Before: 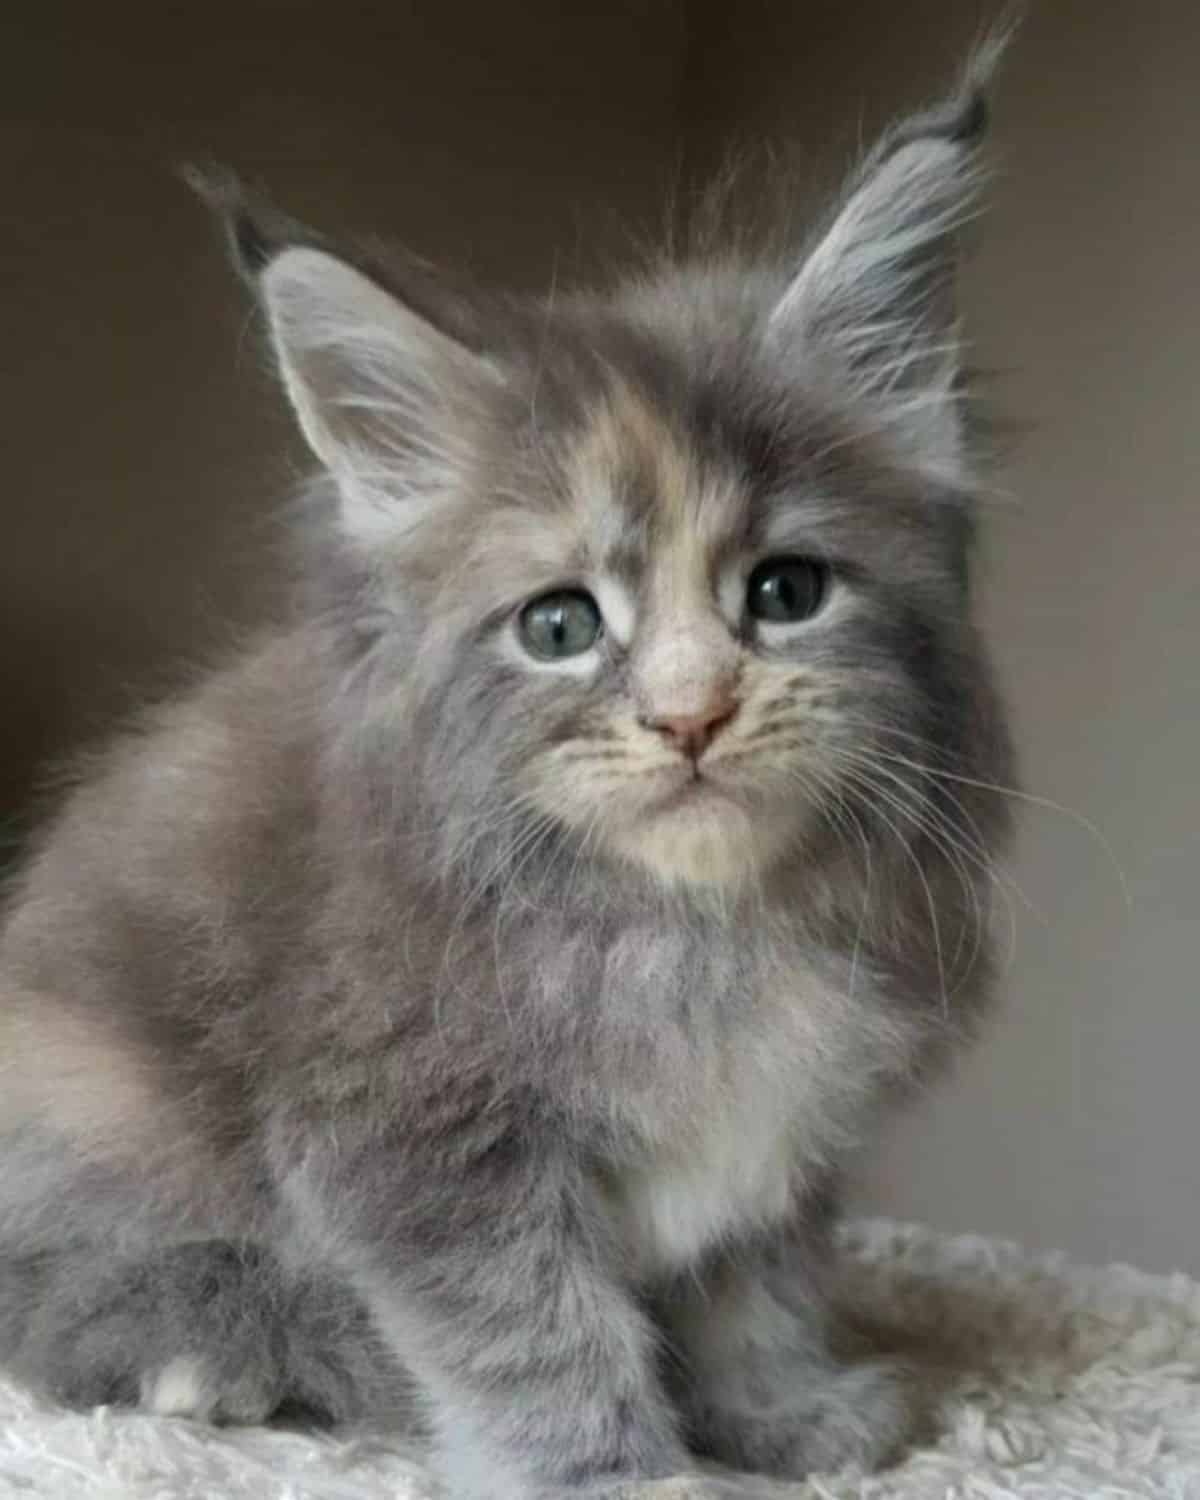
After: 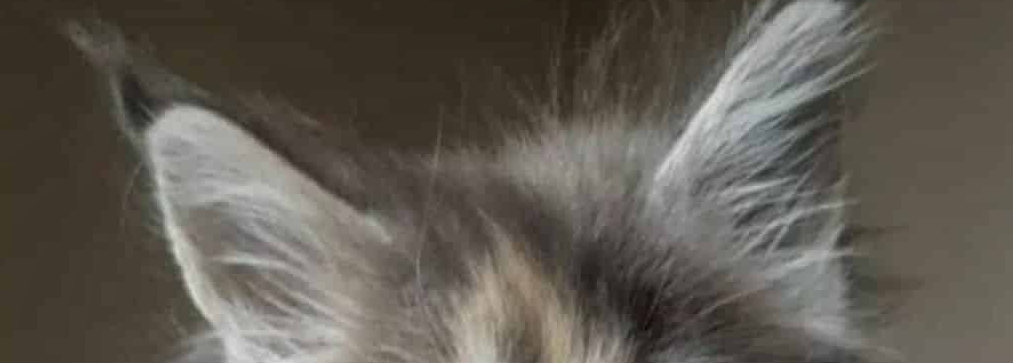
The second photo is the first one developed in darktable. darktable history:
local contrast: on, module defaults
crop and rotate: left 9.637%, top 9.5%, right 5.928%, bottom 66.247%
color correction: highlights b* 0.067
